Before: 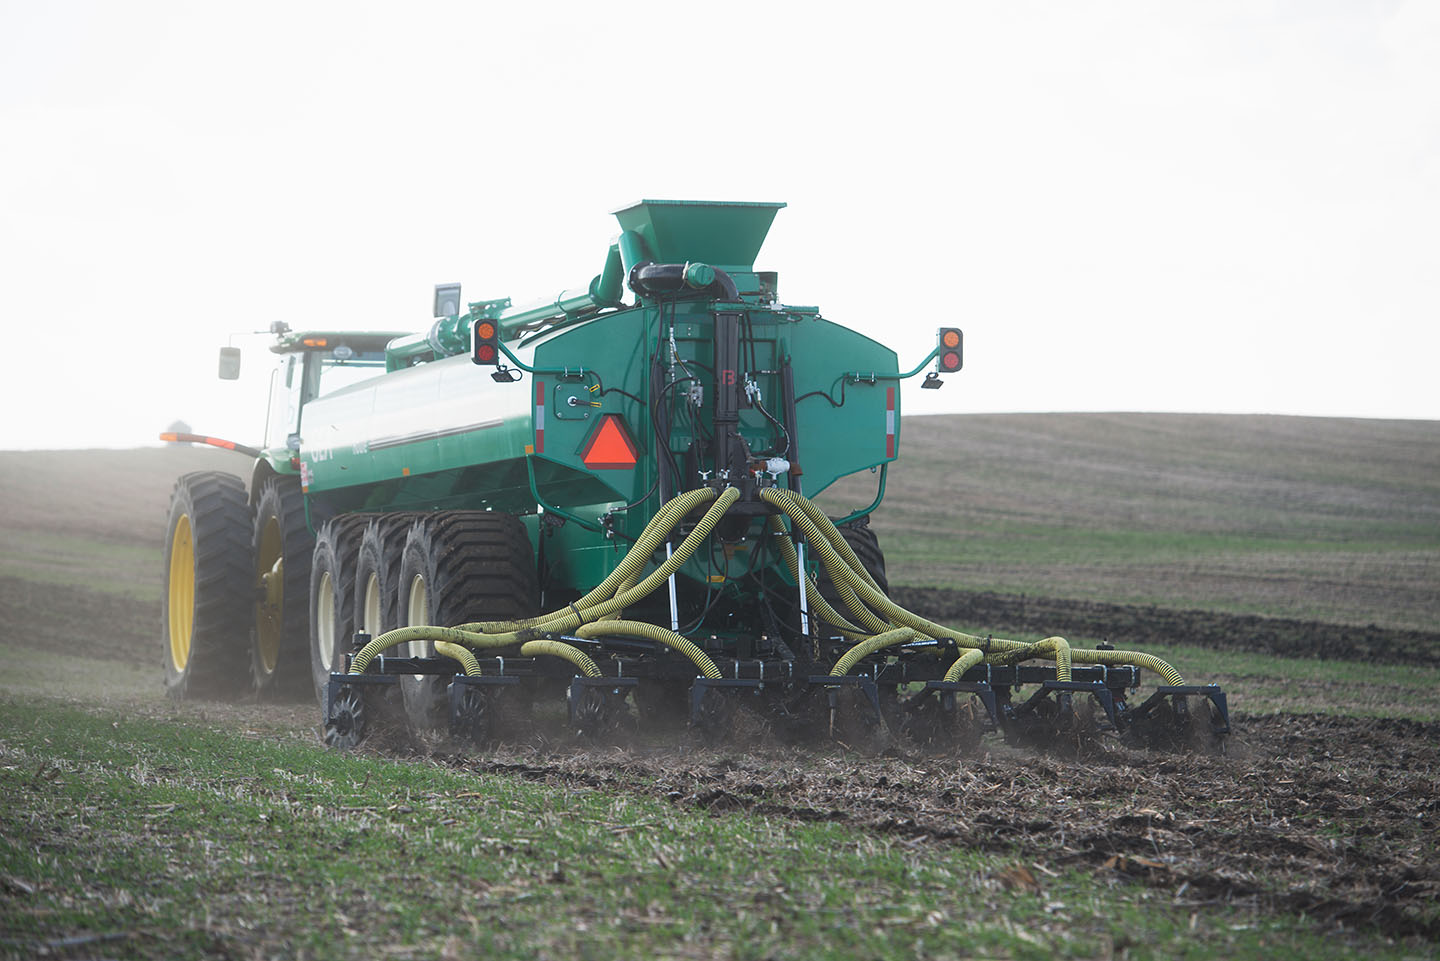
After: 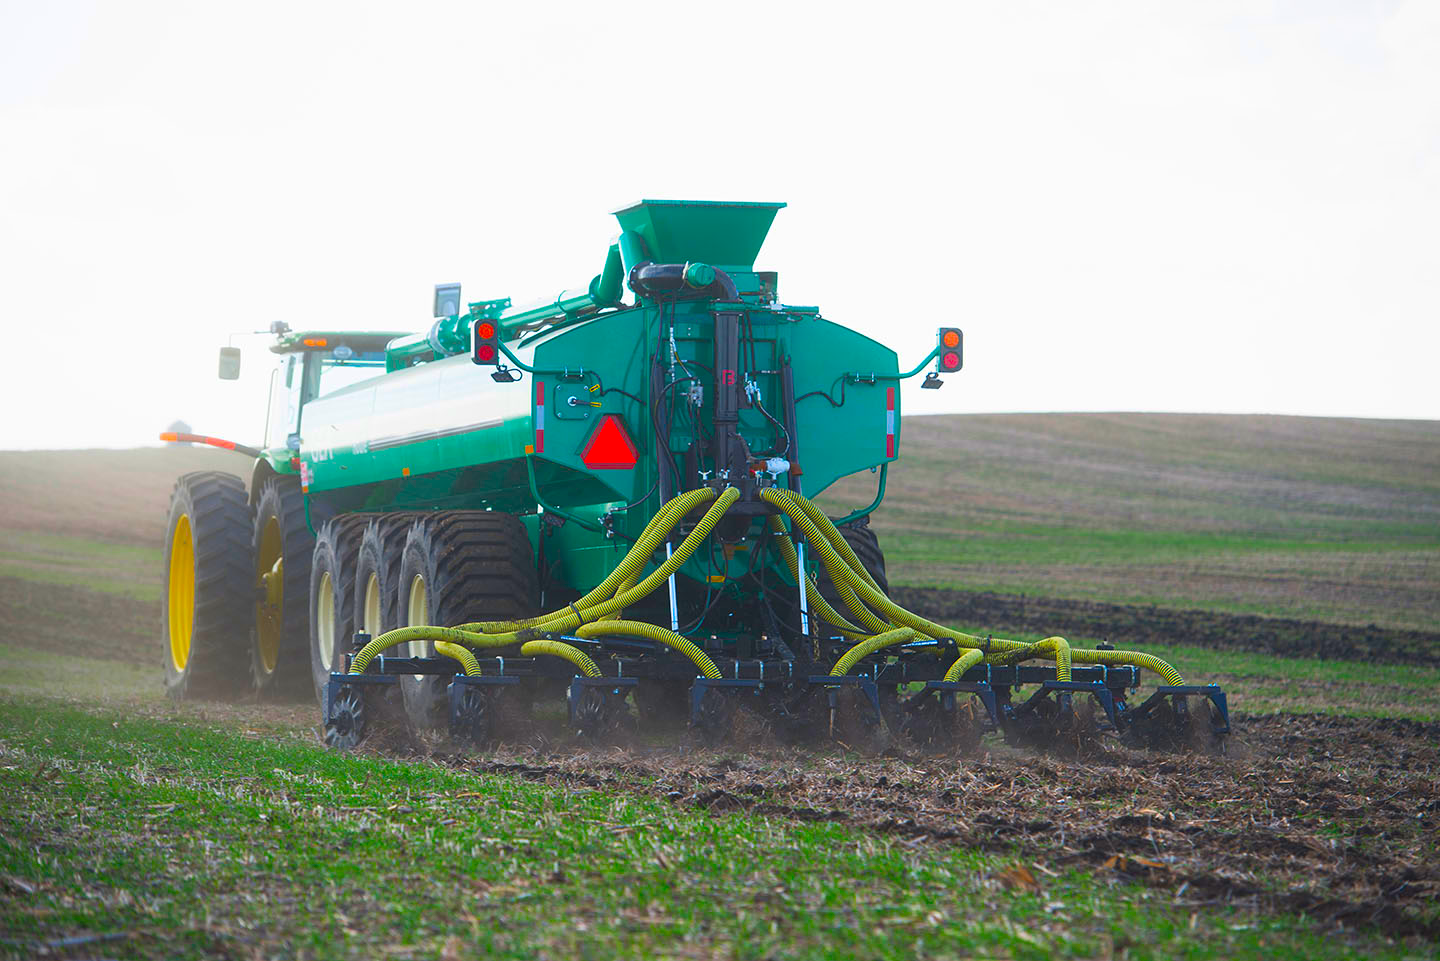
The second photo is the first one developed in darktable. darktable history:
color correction: saturation 1.8
color balance rgb: perceptual saturation grading › global saturation 20%, global vibrance 20%
